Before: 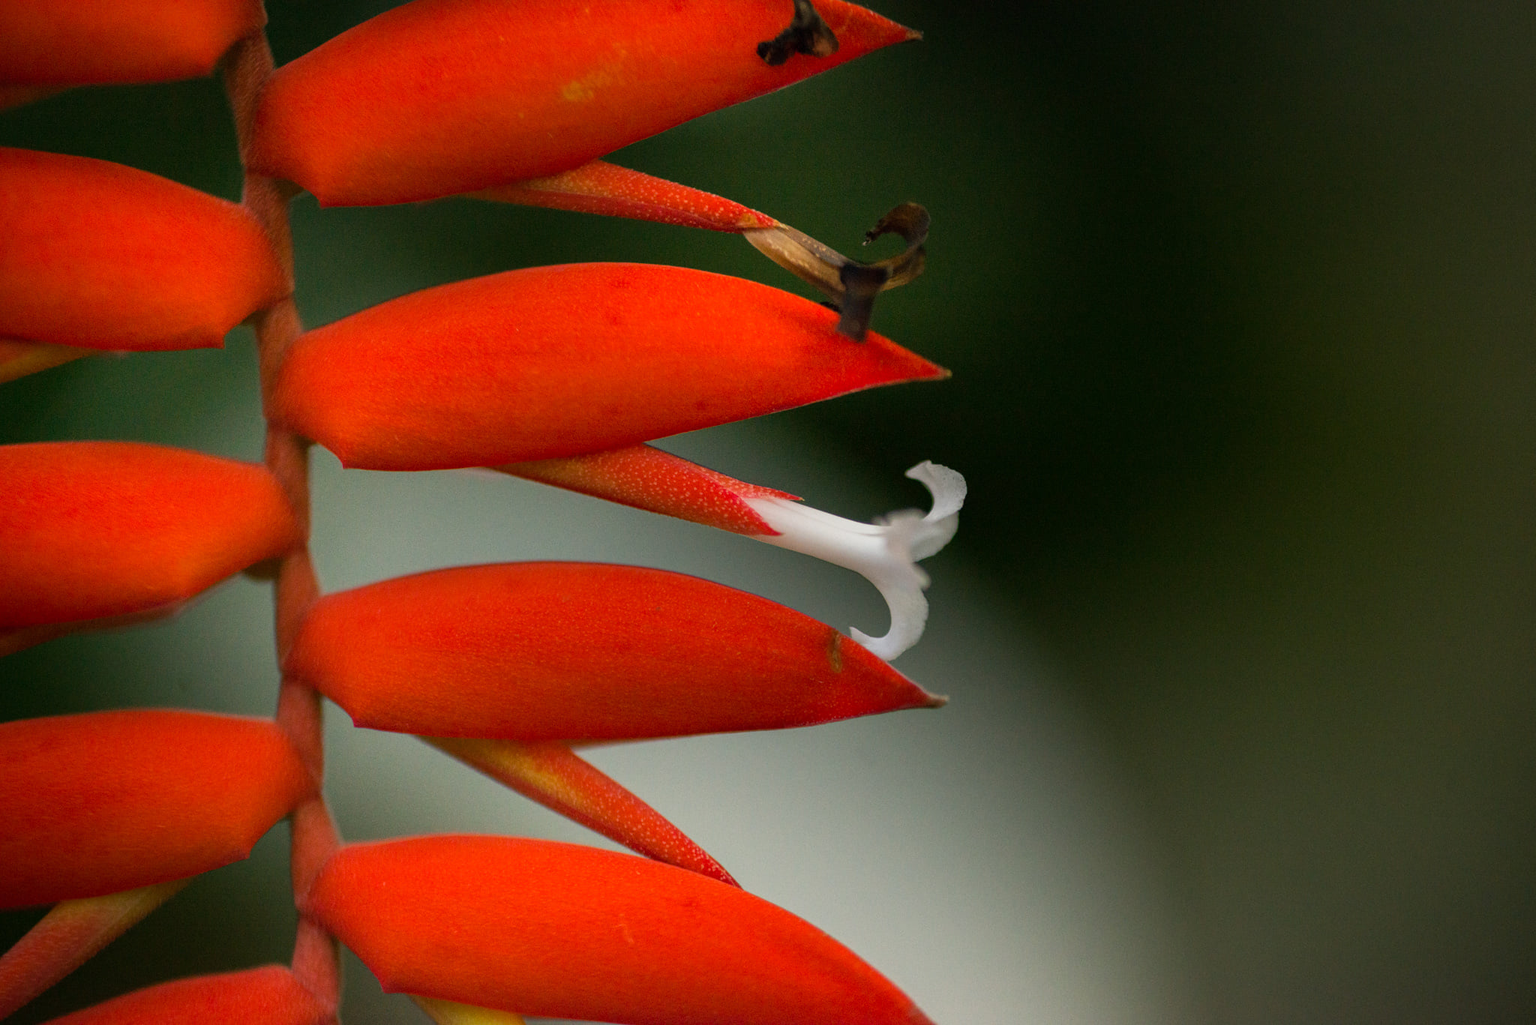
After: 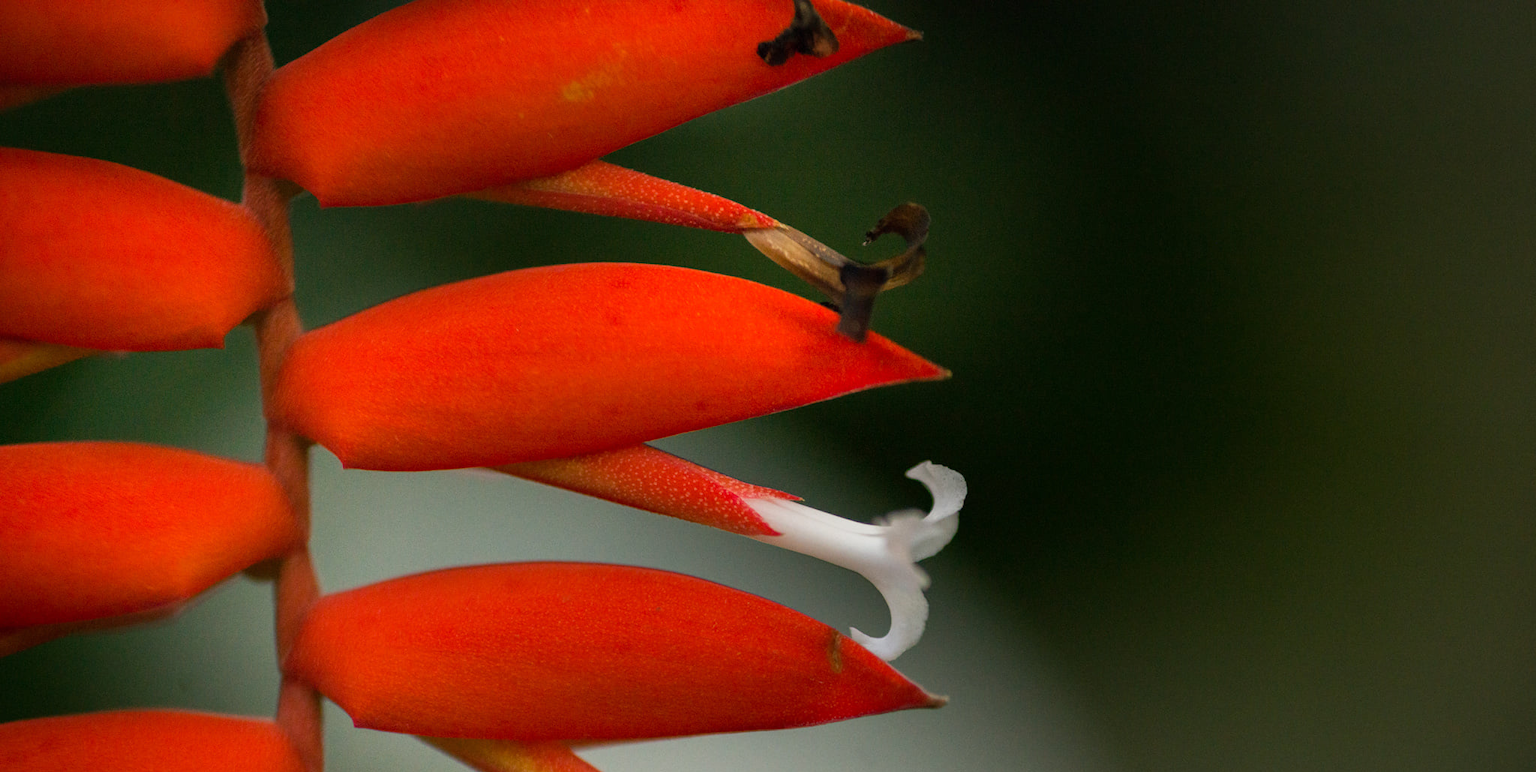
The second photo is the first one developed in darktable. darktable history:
crop: bottom 24.609%
